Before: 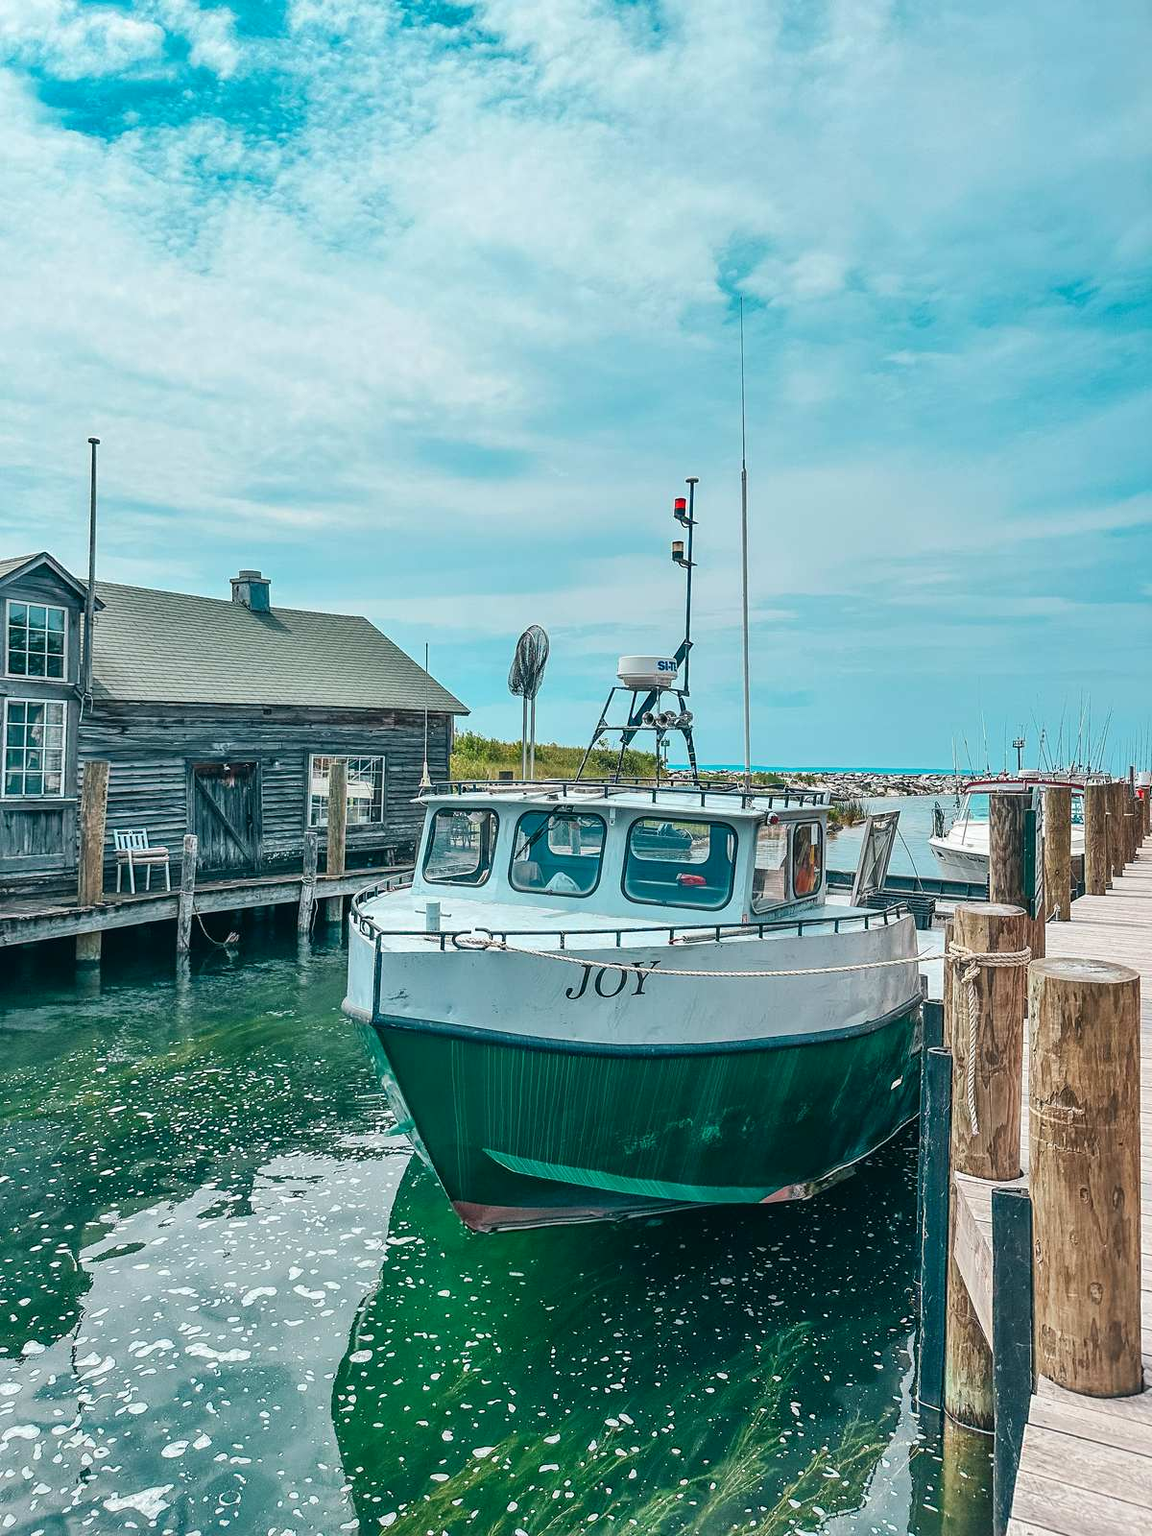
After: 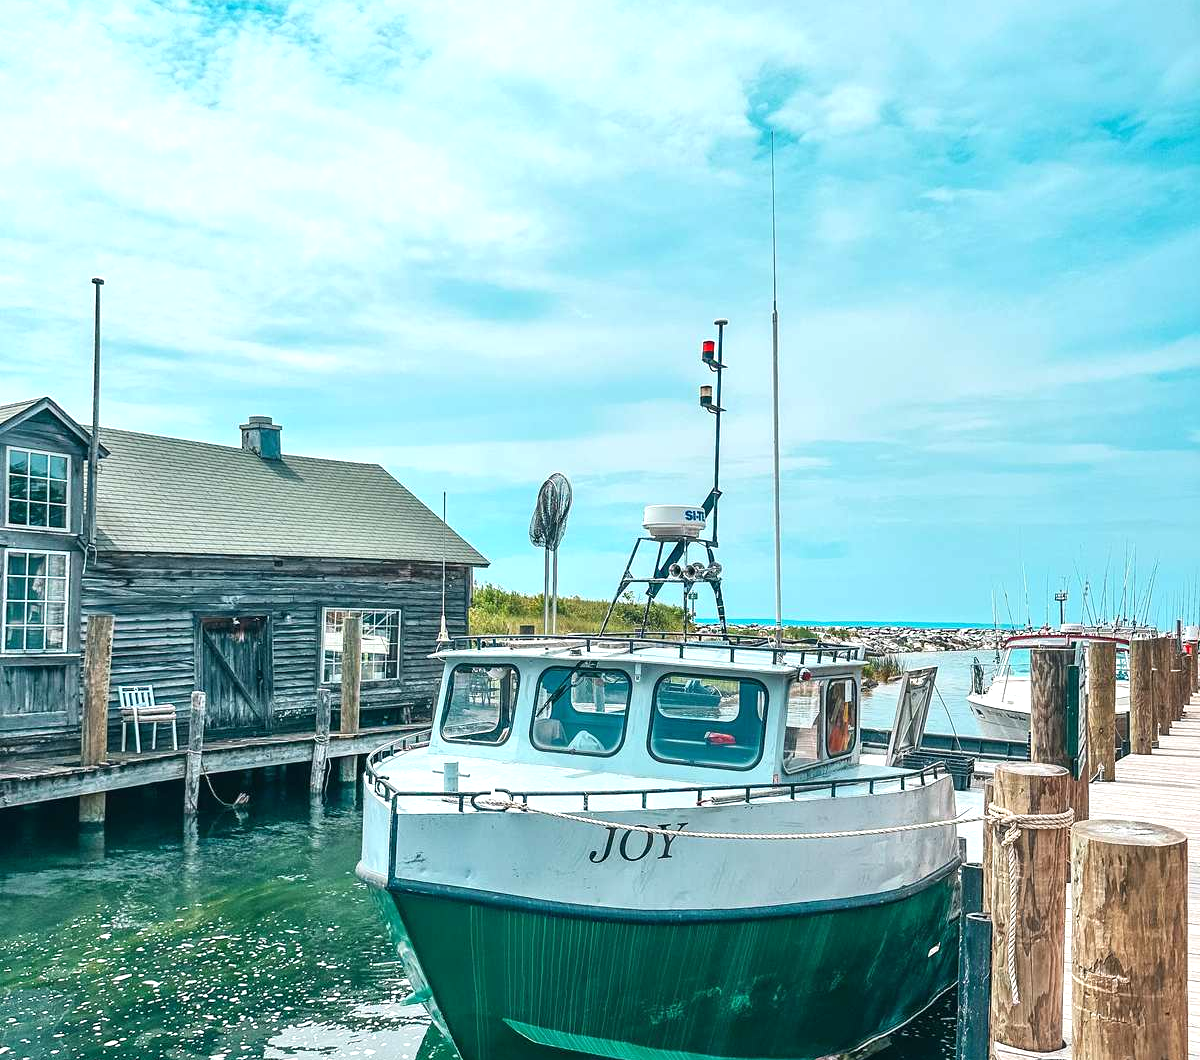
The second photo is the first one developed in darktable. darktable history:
crop: top 11.159%, bottom 22.553%
exposure: black level correction 0, exposure 0.499 EV, compensate highlight preservation false
